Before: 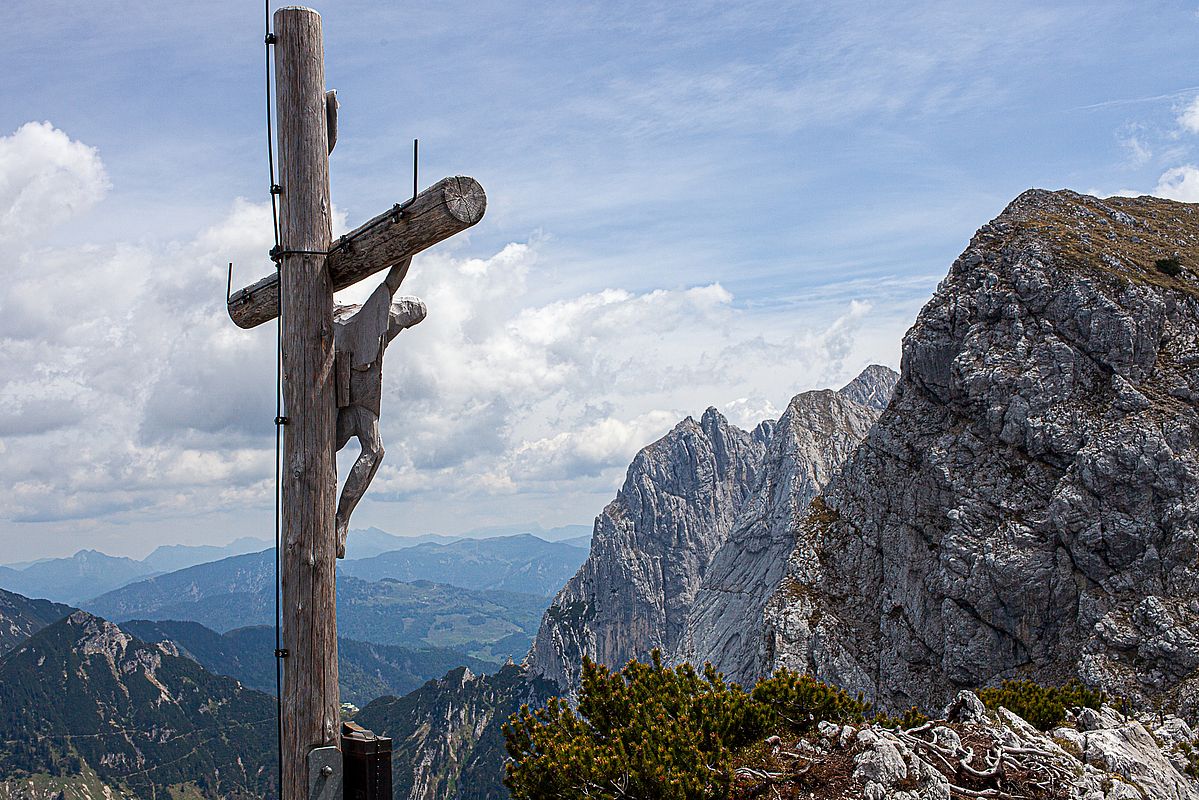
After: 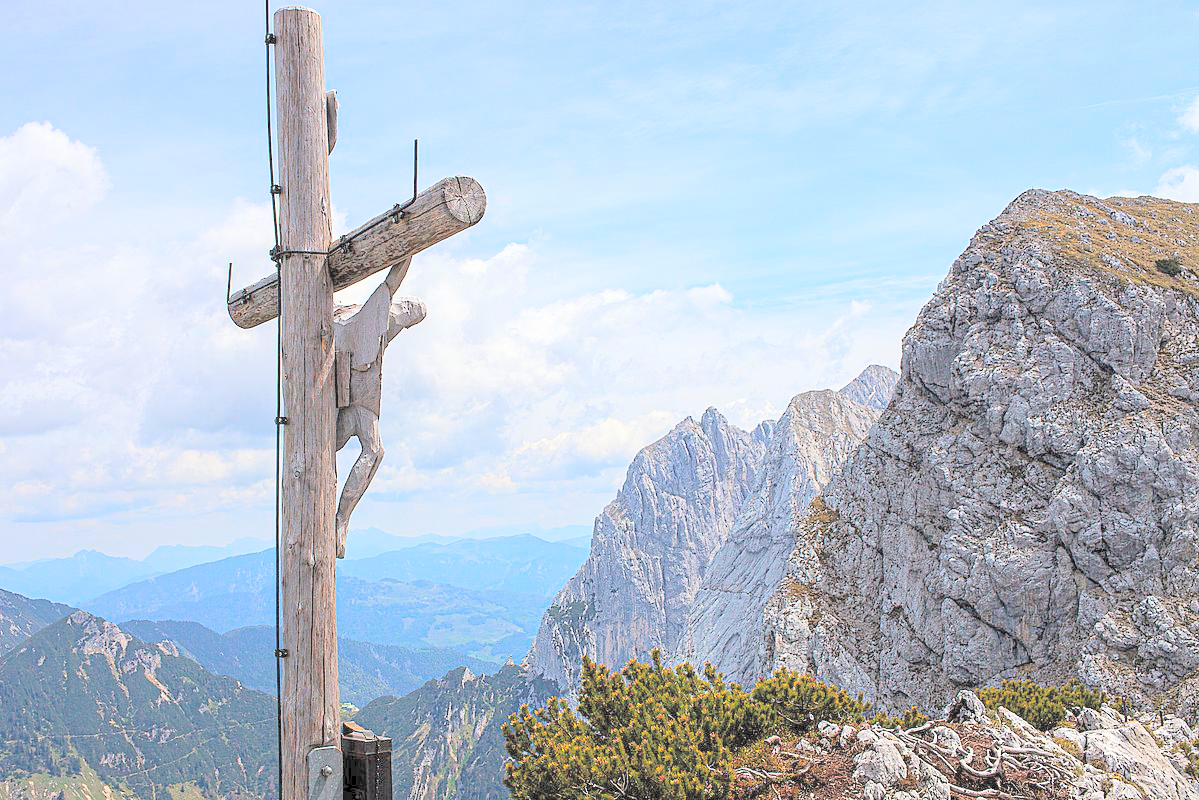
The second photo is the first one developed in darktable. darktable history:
color balance rgb: perceptual saturation grading › global saturation 30%, global vibrance 20%
contrast brightness saturation: brightness 1
